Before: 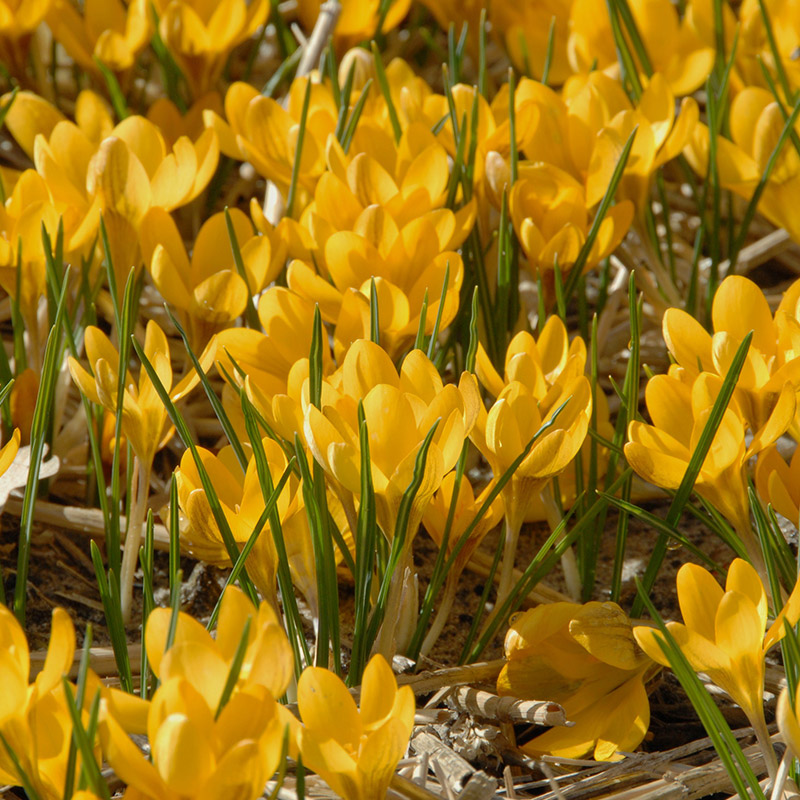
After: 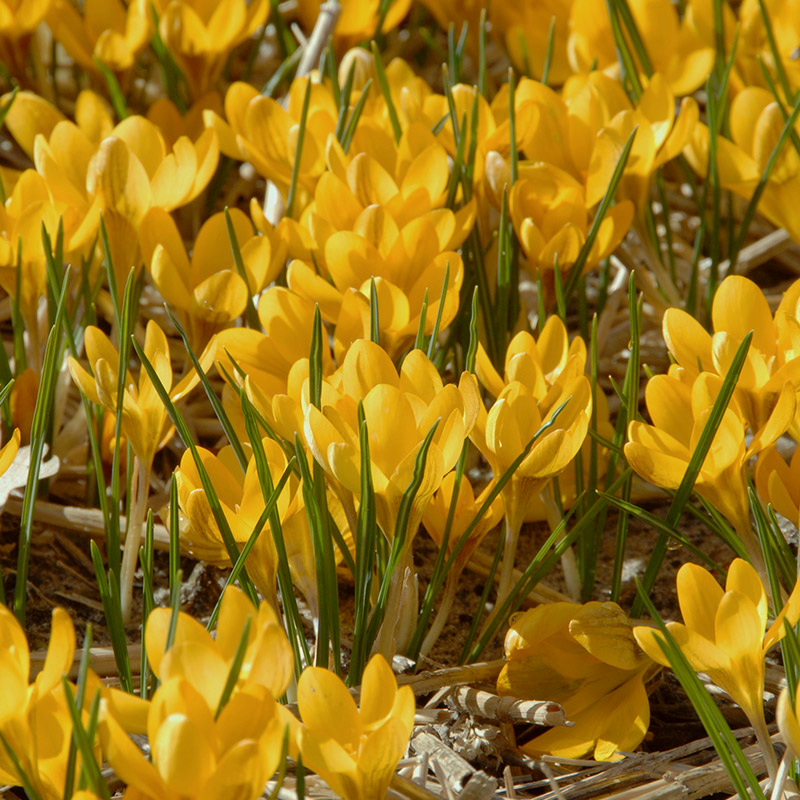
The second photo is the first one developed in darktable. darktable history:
color correction: highlights a* -4.98, highlights b* -3.76, shadows a* 3.83, shadows b* 4.08
white balance: emerald 1
